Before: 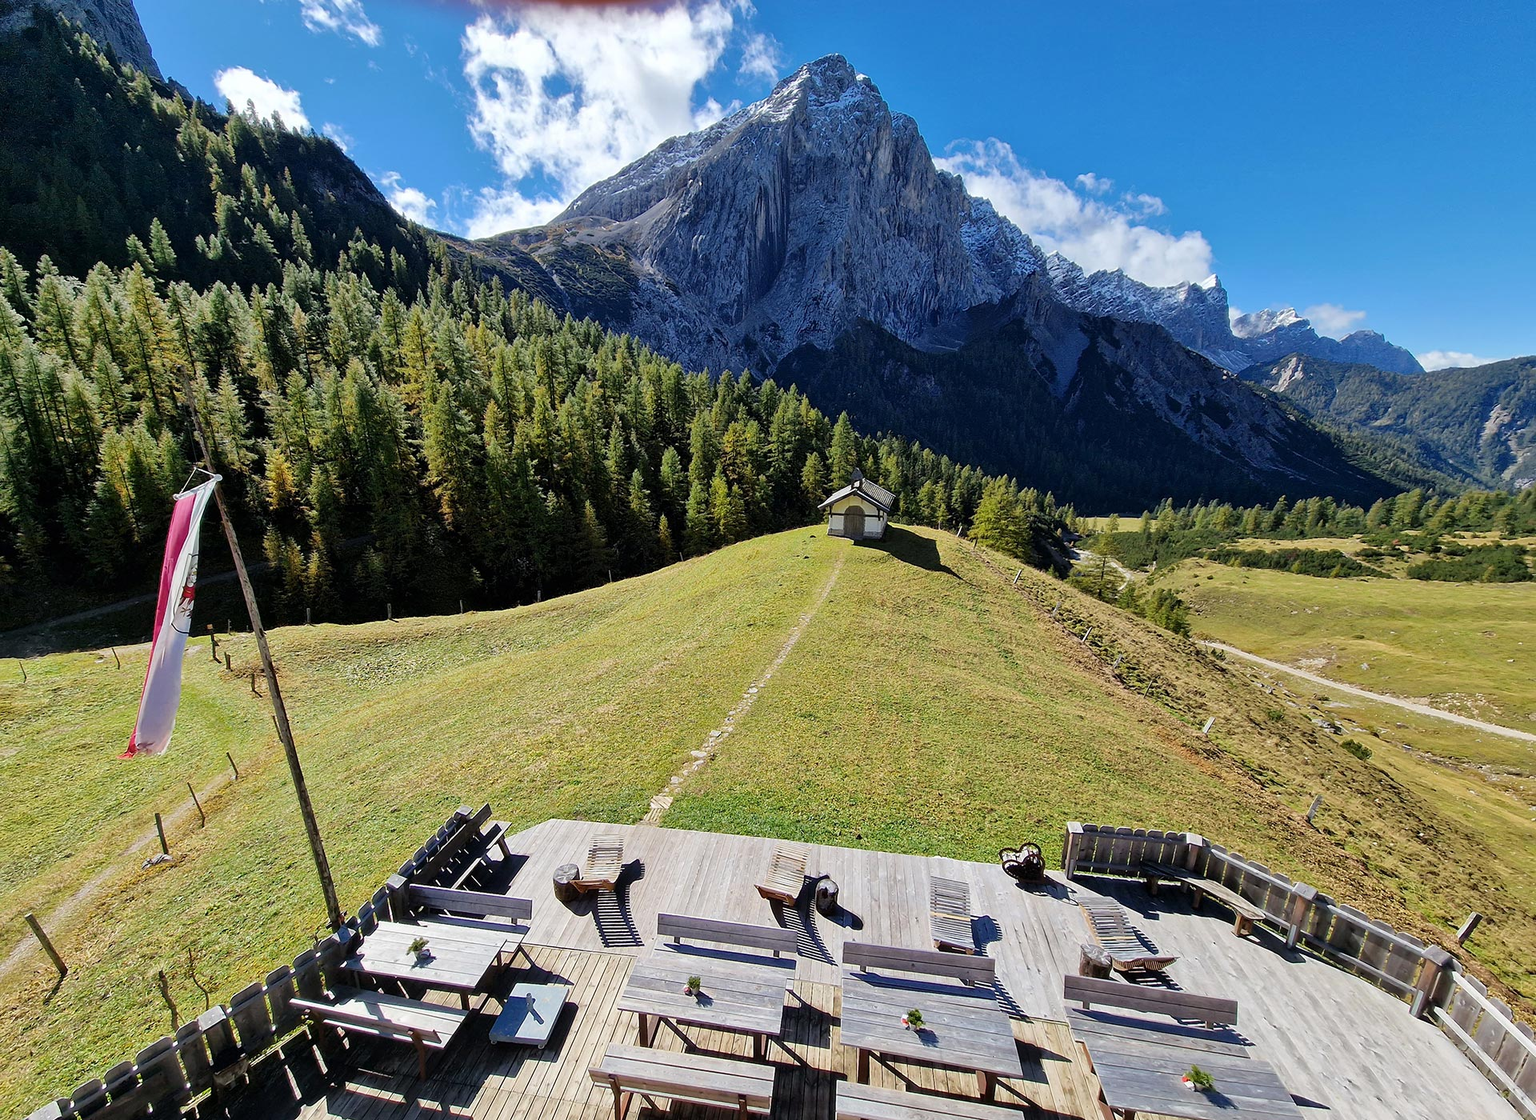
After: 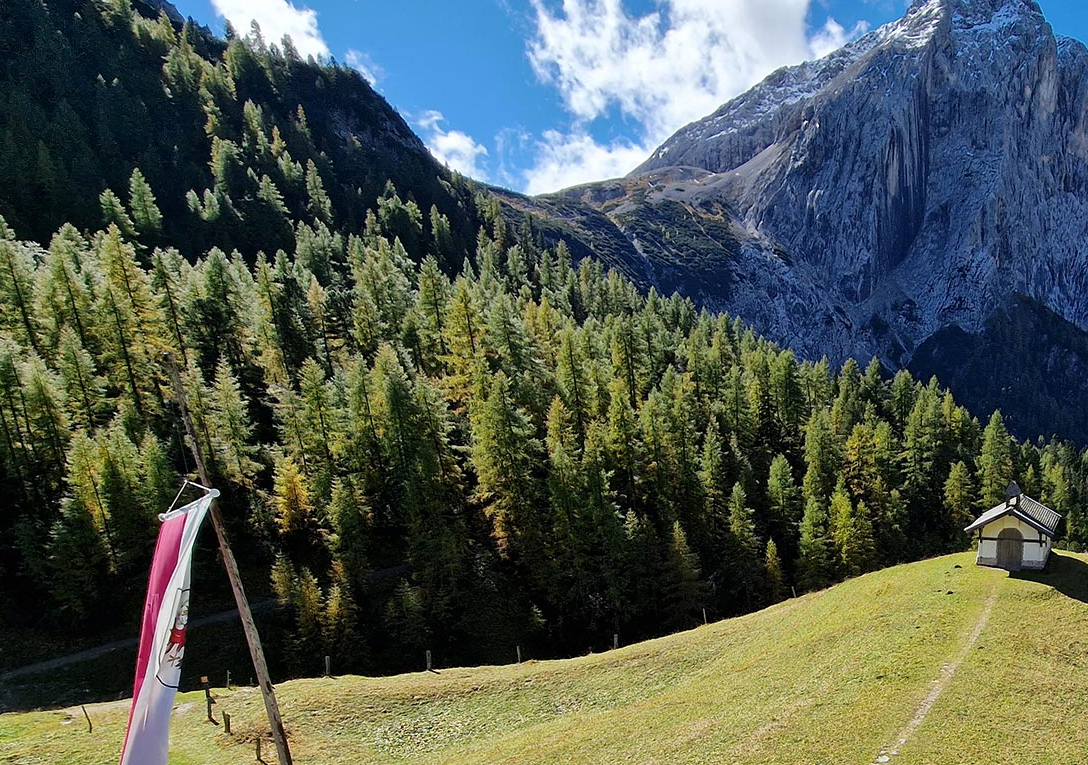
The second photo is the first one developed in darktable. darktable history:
crop and rotate: left 3.071%, top 7.52%, right 40.257%, bottom 37.811%
